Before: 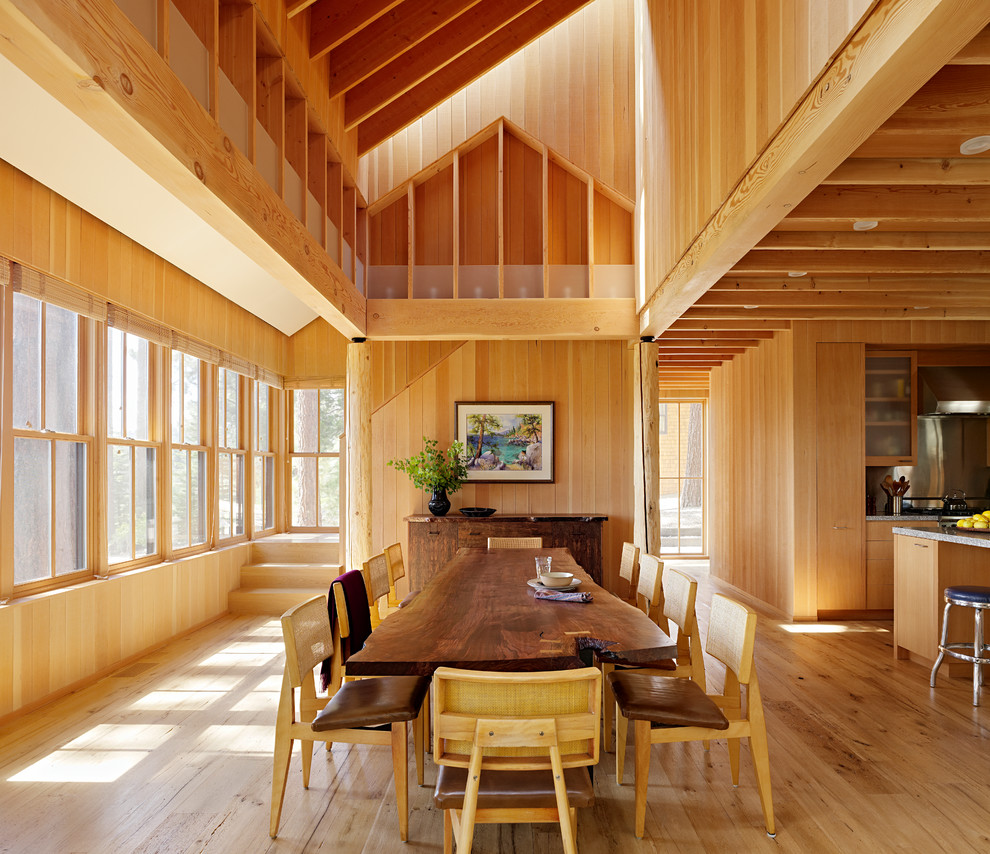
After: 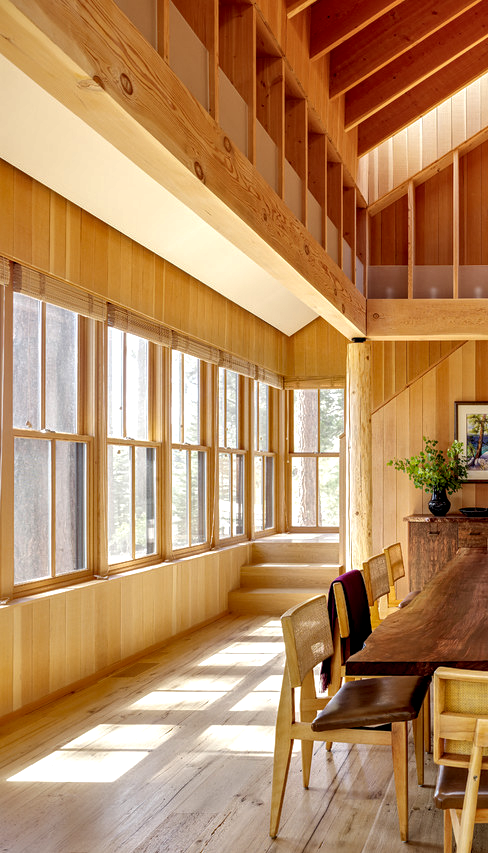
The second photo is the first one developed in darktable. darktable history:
local contrast: highlights 77%, shadows 56%, detail 175%, midtone range 0.421
crop and rotate: left 0.046%, top 0%, right 50.623%
shadows and highlights: on, module defaults
